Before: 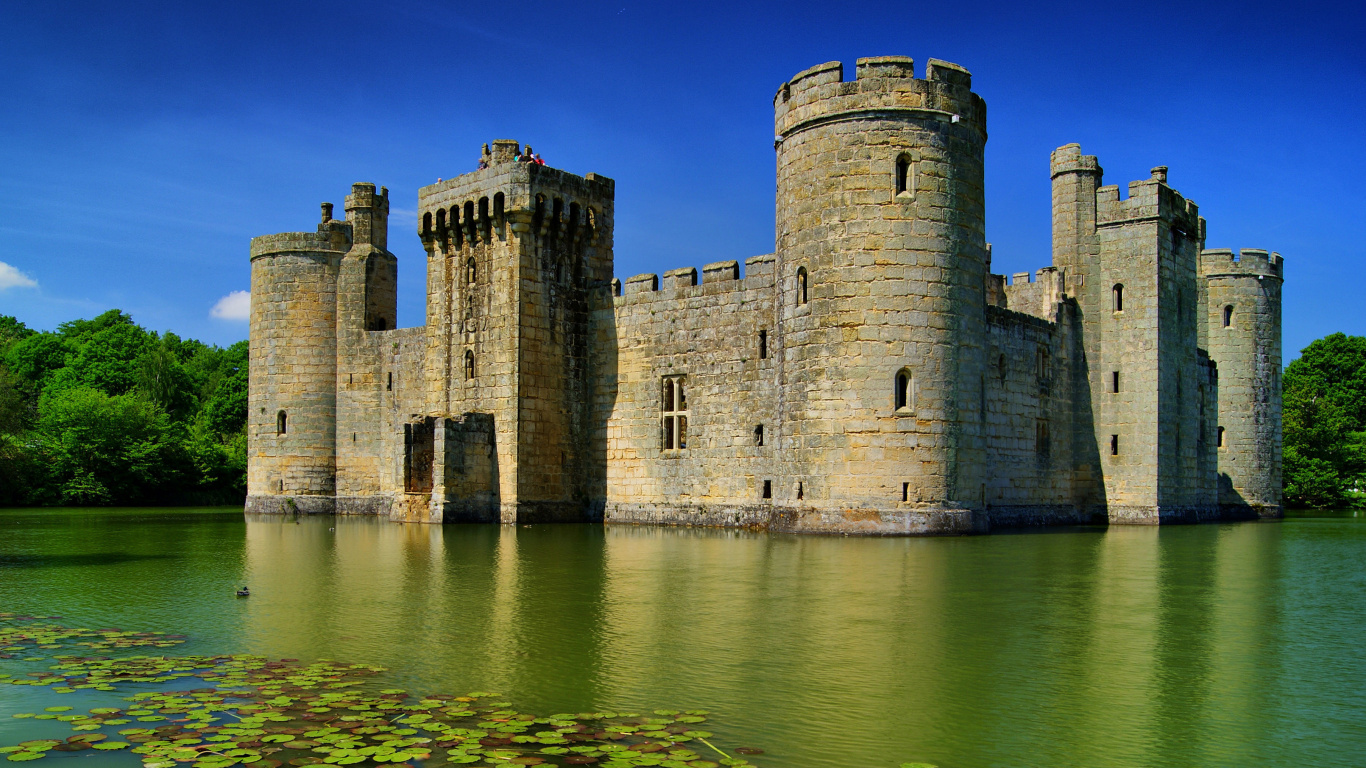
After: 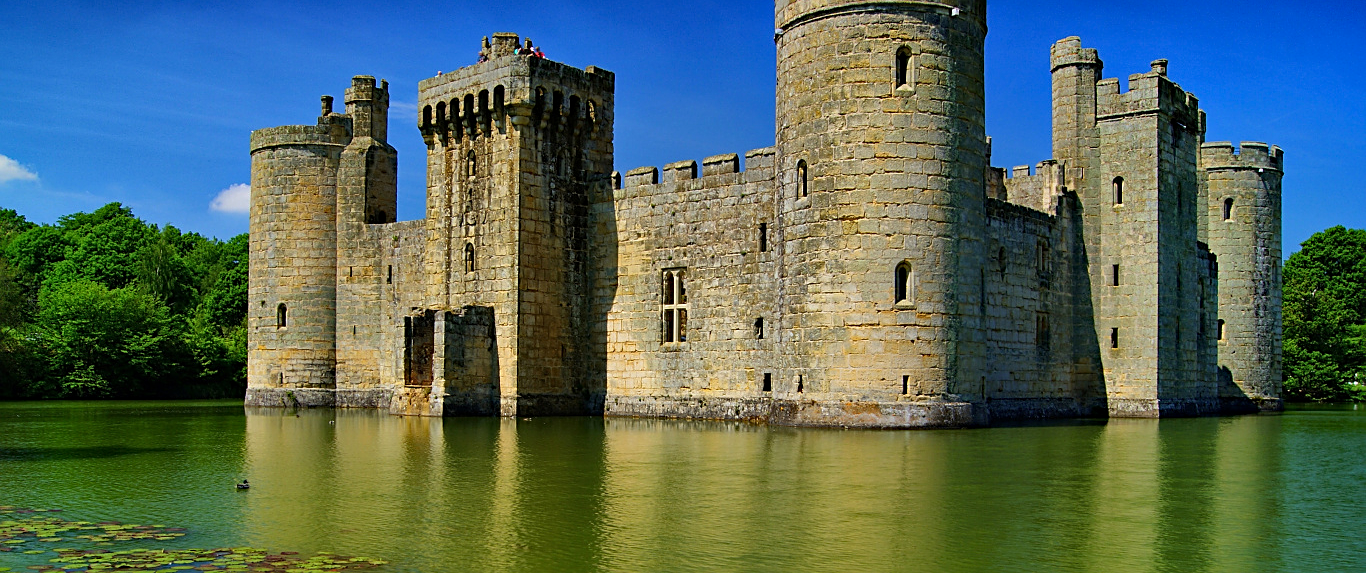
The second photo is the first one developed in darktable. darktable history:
sharpen: on, module defaults
haze removal: adaptive false
crop: top 13.991%, bottom 11.347%
